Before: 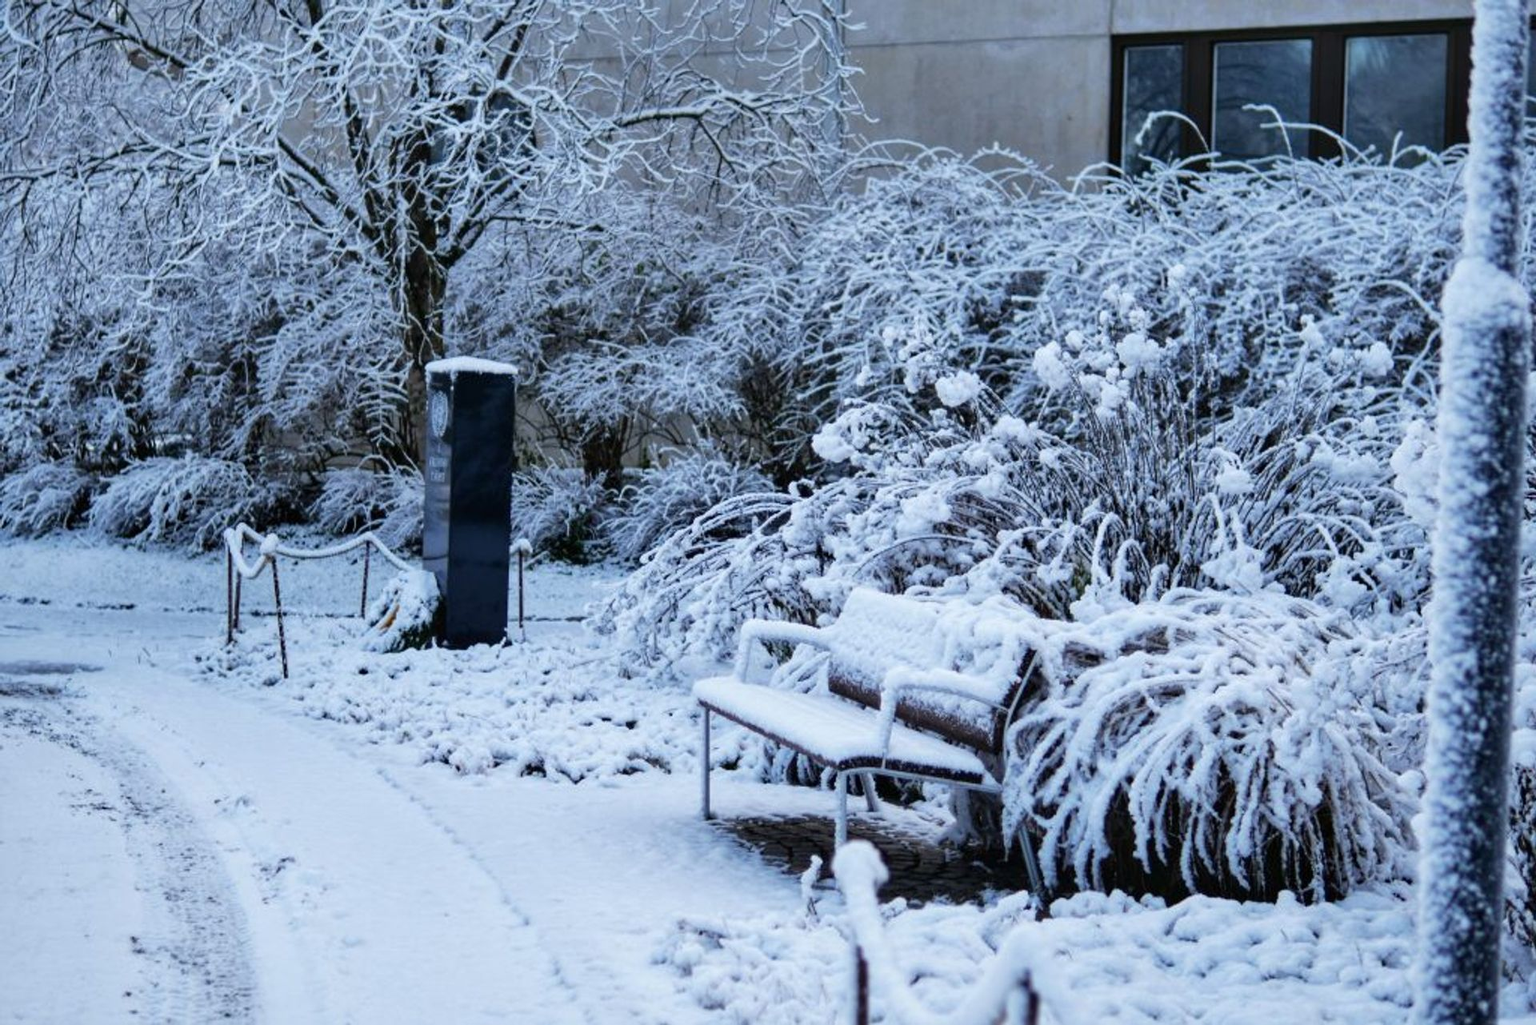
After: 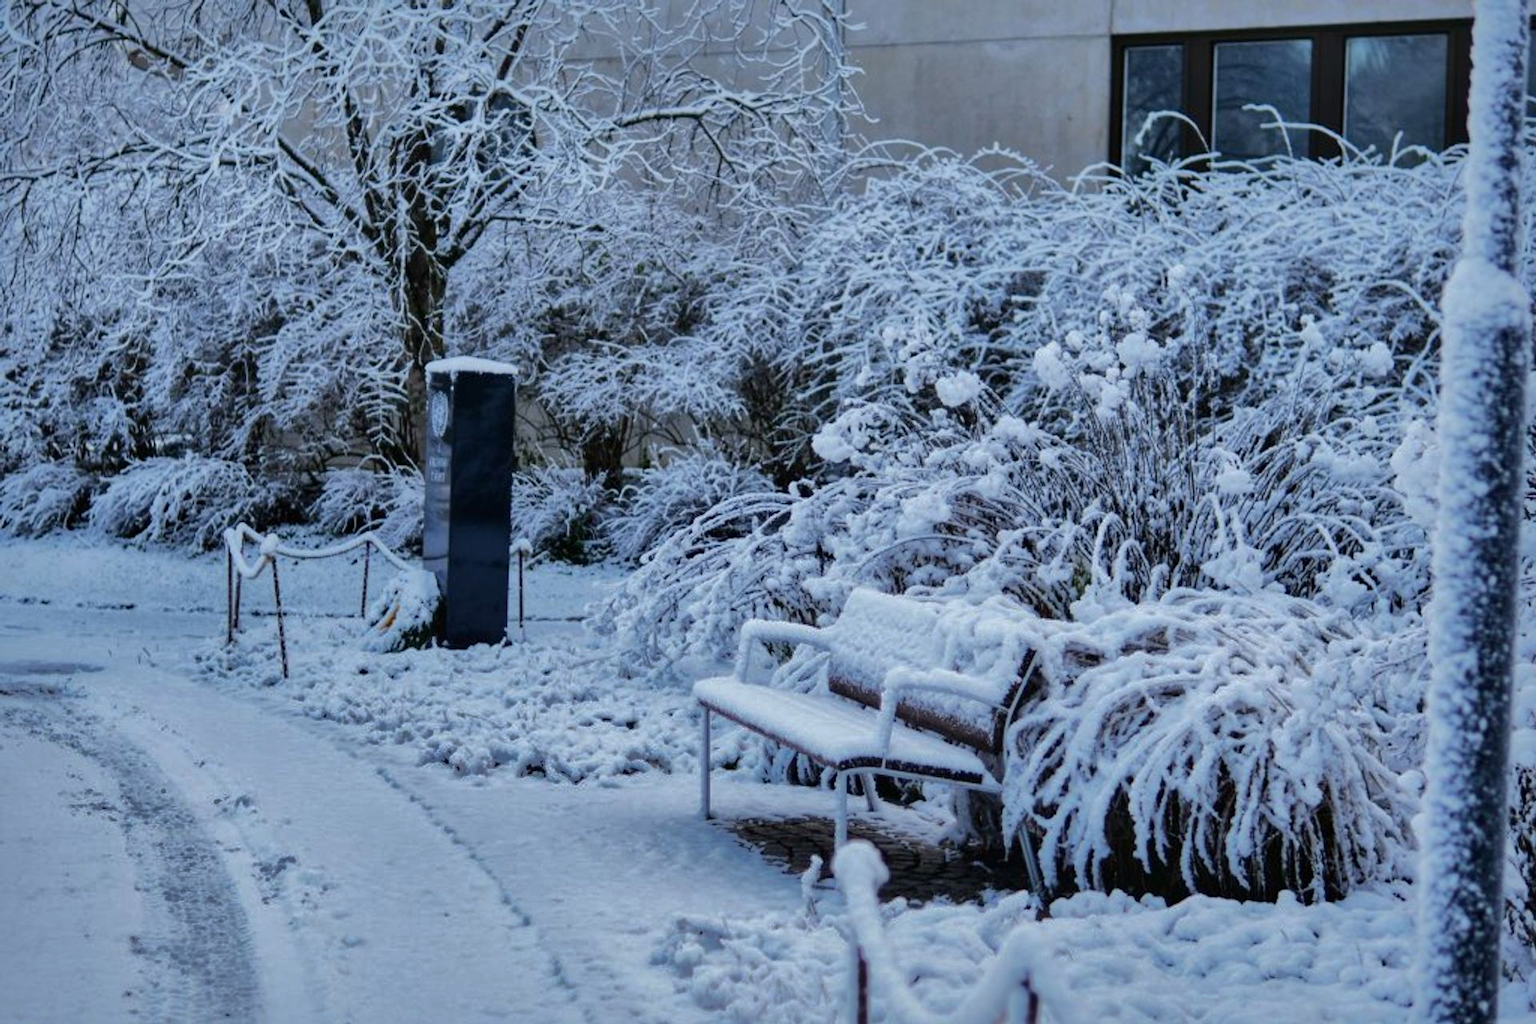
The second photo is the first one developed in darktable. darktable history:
shadows and highlights: shadows -19.26, highlights -73.66
